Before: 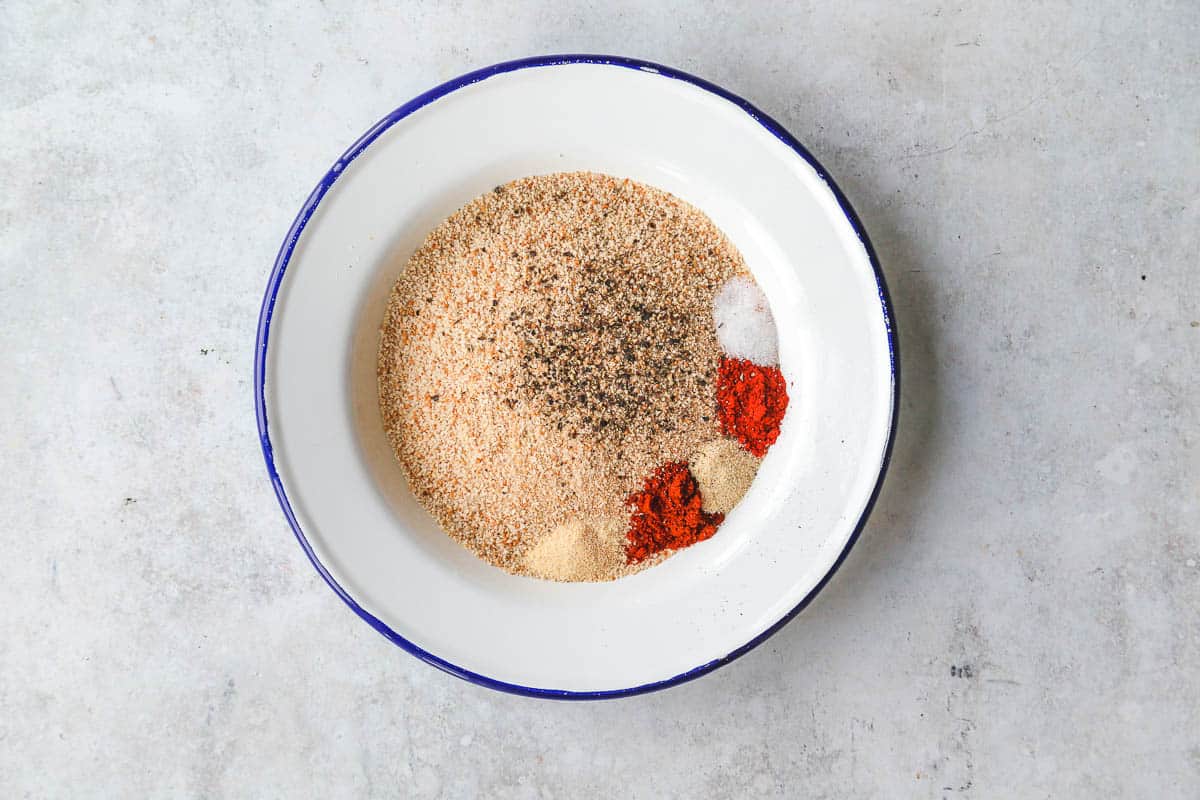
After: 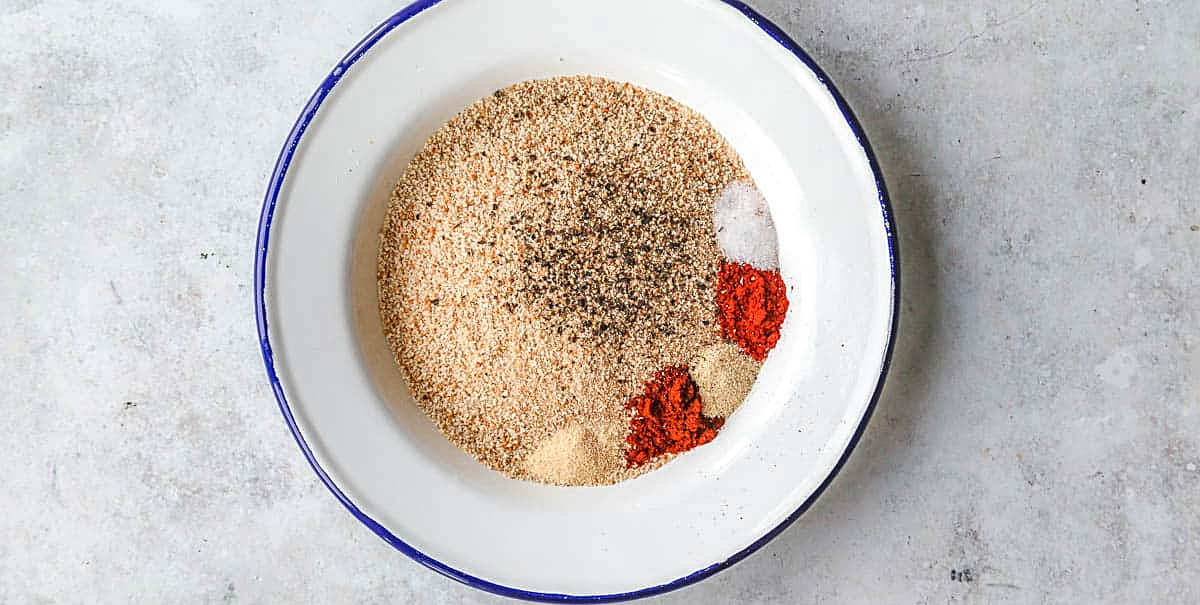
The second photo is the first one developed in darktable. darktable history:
sharpen: on, module defaults
crop and rotate: top 12.074%, bottom 12.289%
local contrast: on, module defaults
